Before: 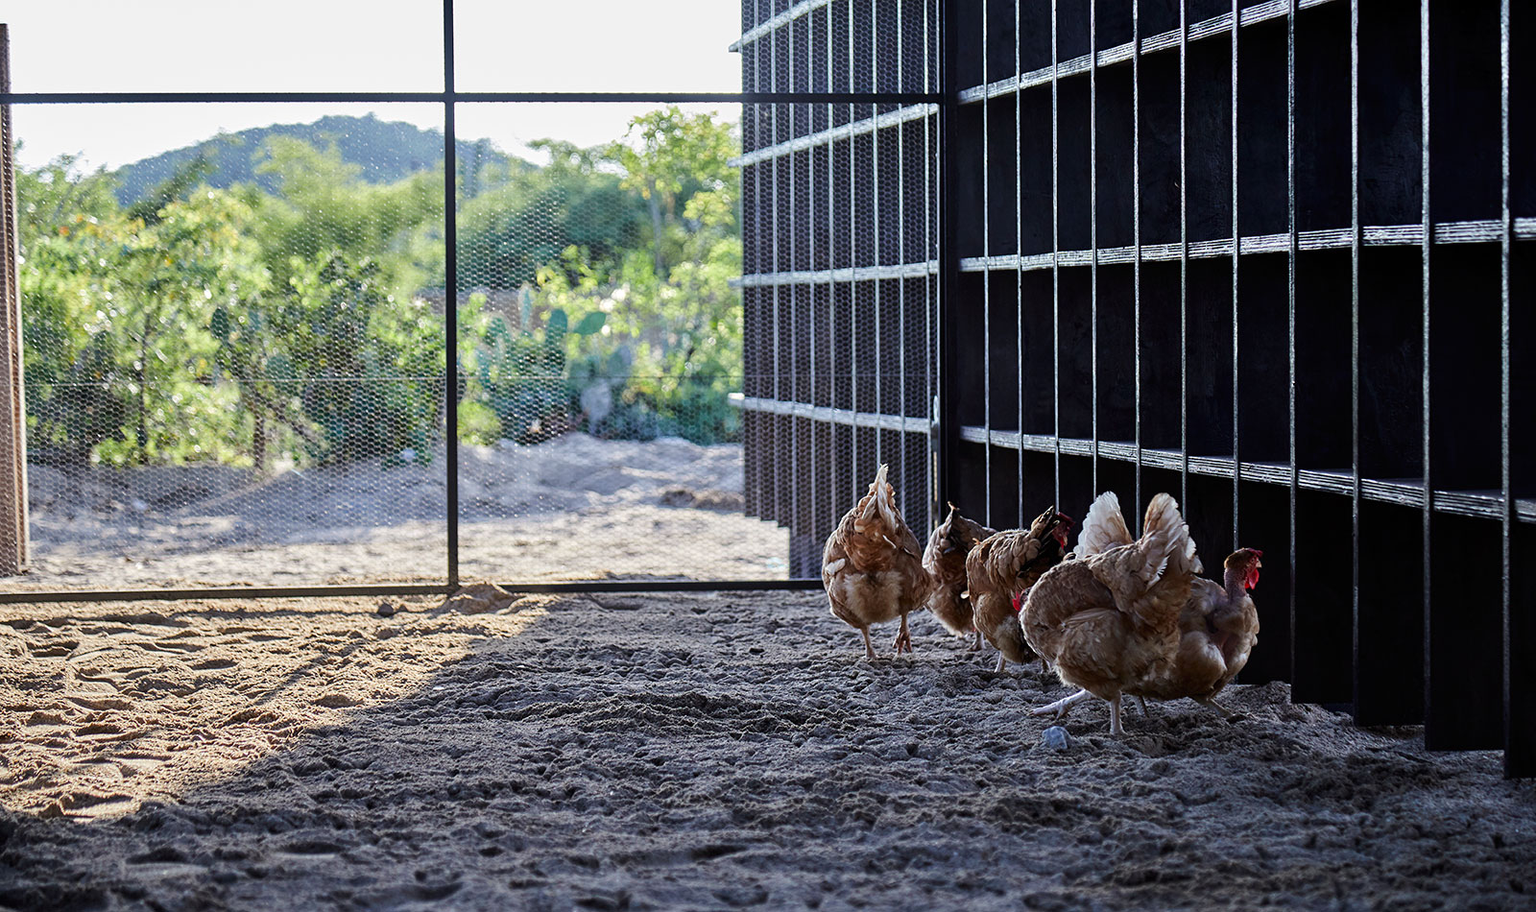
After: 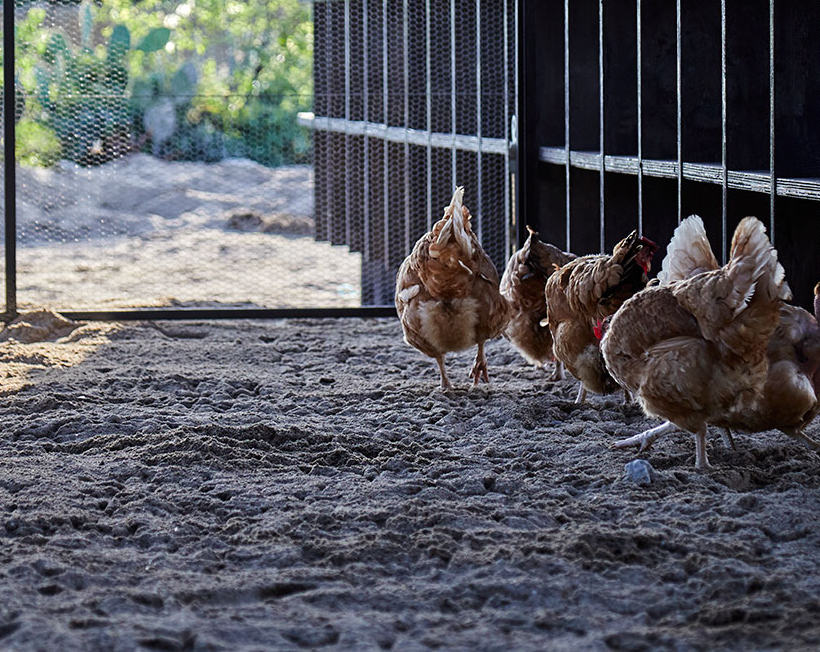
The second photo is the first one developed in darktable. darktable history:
crop and rotate: left 28.874%, top 31.319%, right 19.826%
